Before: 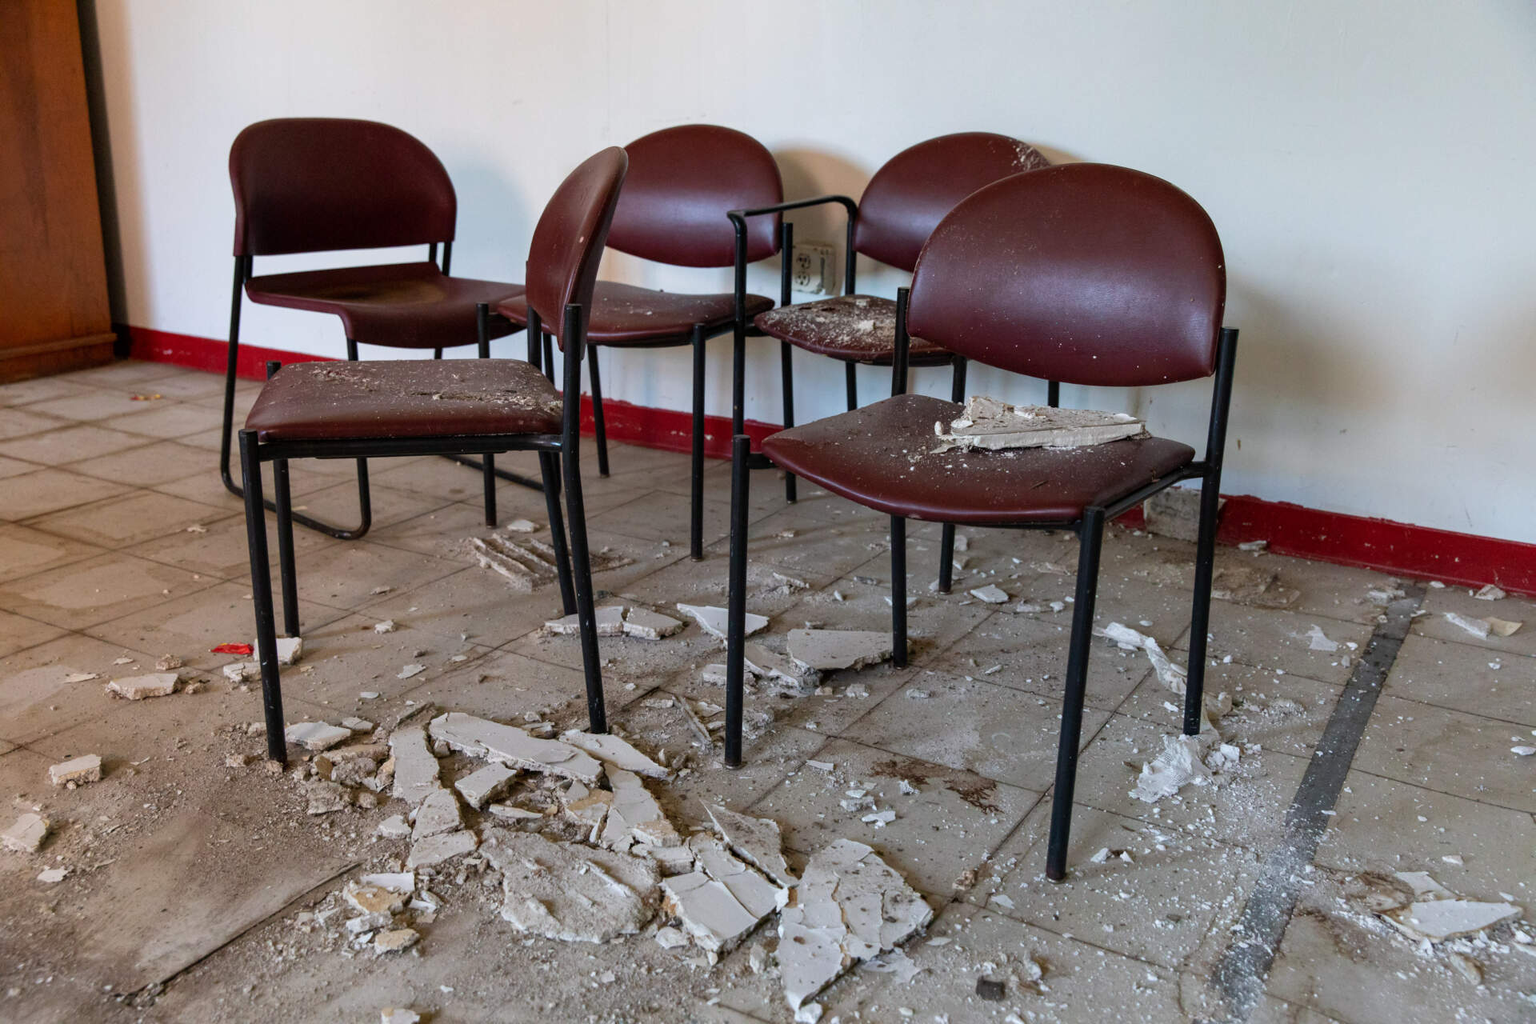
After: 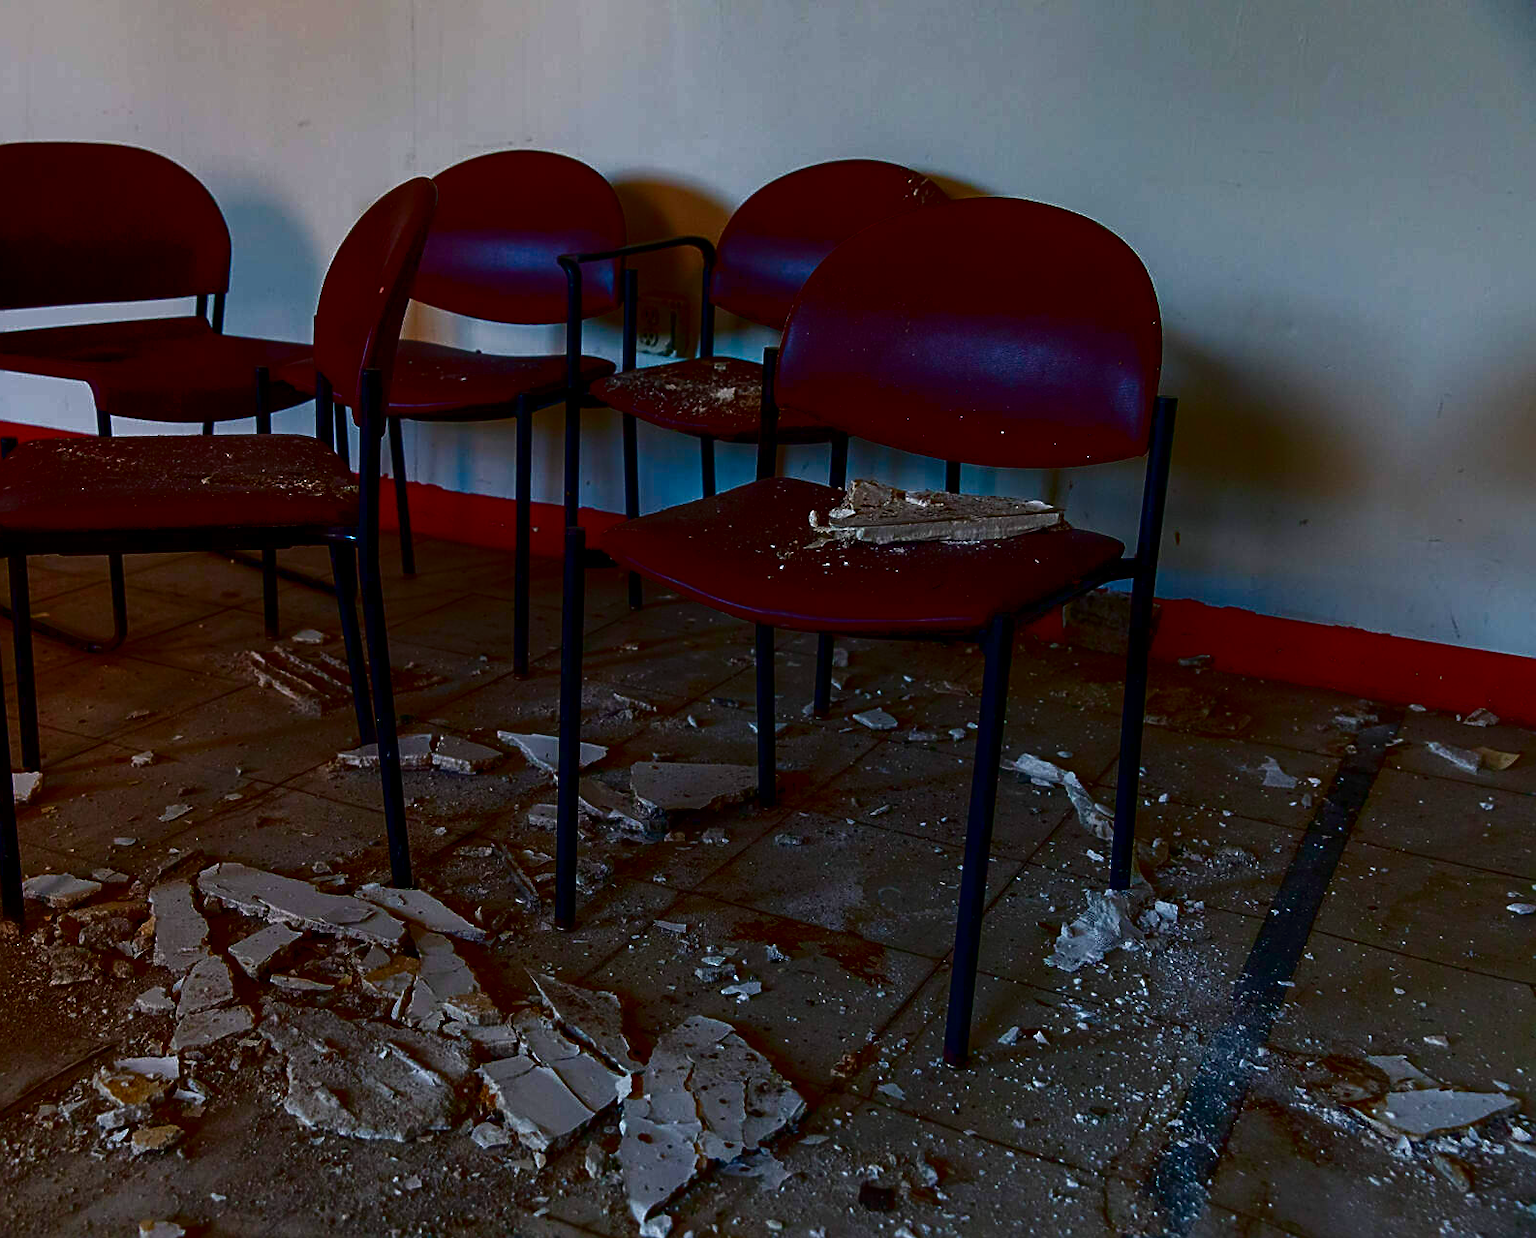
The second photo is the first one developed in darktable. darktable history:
color zones: curves: ch0 [(0.018, 0.548) (0.224, 0.64) (0.425, 0.447) (0.675, 0.575) (0.732, 0.579)]; ch1 [(0.066, 0.487) (0.25, 0.5) (0.404, 0.43) (0.75, 0.421) (0.956, 0.421)]; ch2 [(0.044, 0.561) (0.215, 0.465) (0.399, 0.544) (0.465, 0.548) (0.614, 0.447) (0.724, 0.43) (0.882, 0.623) (0.956, 0.632)], mix -91.48%
crop: left 17.396%, bottom 0.031%
exposure: black level correction 0, exposure -0.769 EV, compensate exposure bias true, compensate highlight preservation false
sharpen: on, module defaults
tone equalizer: -8 EV -0.578 EV, edges refinement/feathering 500, mask exposure compensation -1.57 EV, preserve details no
contrast brightness saturation: brightness -0.998, saturation 0.98
